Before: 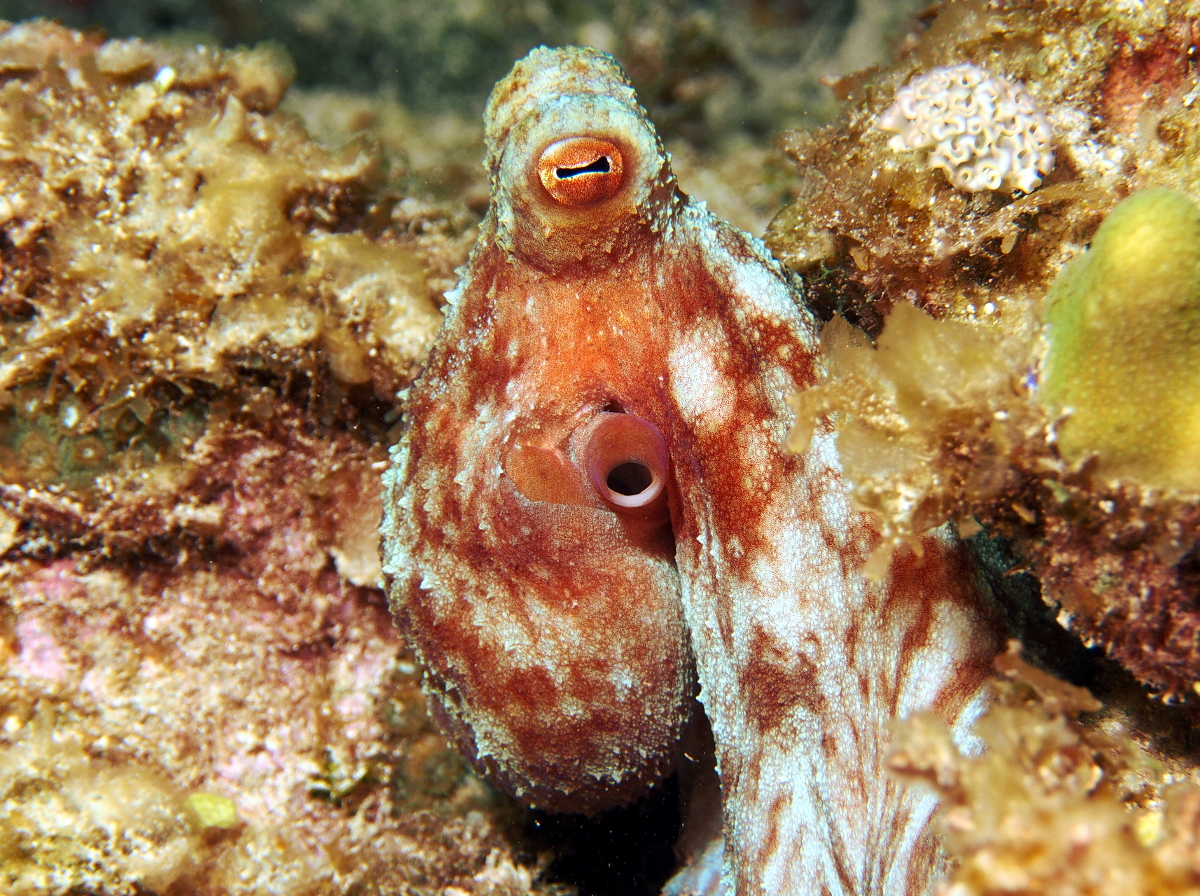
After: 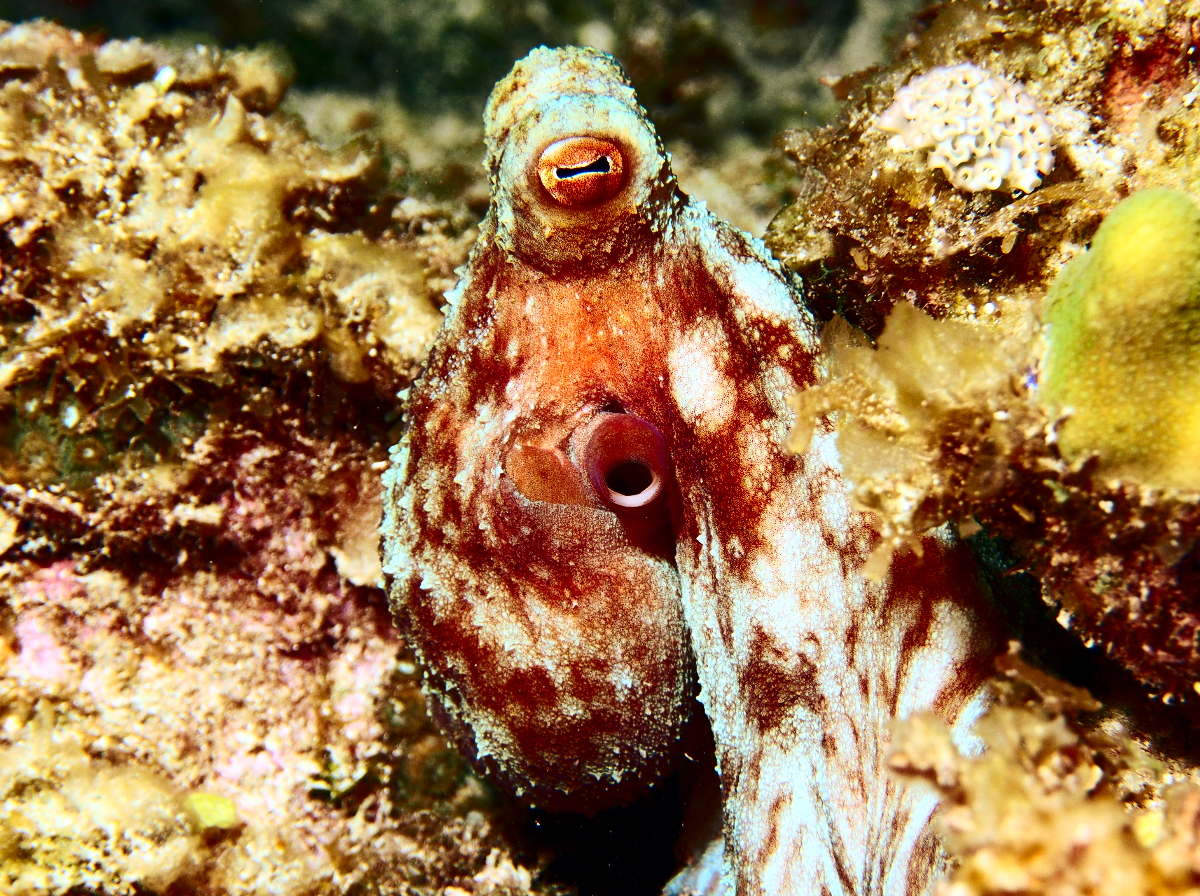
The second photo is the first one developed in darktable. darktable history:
contrast brightness saturation: contrast 0.331, brightness -0.083, saturation 0.174
